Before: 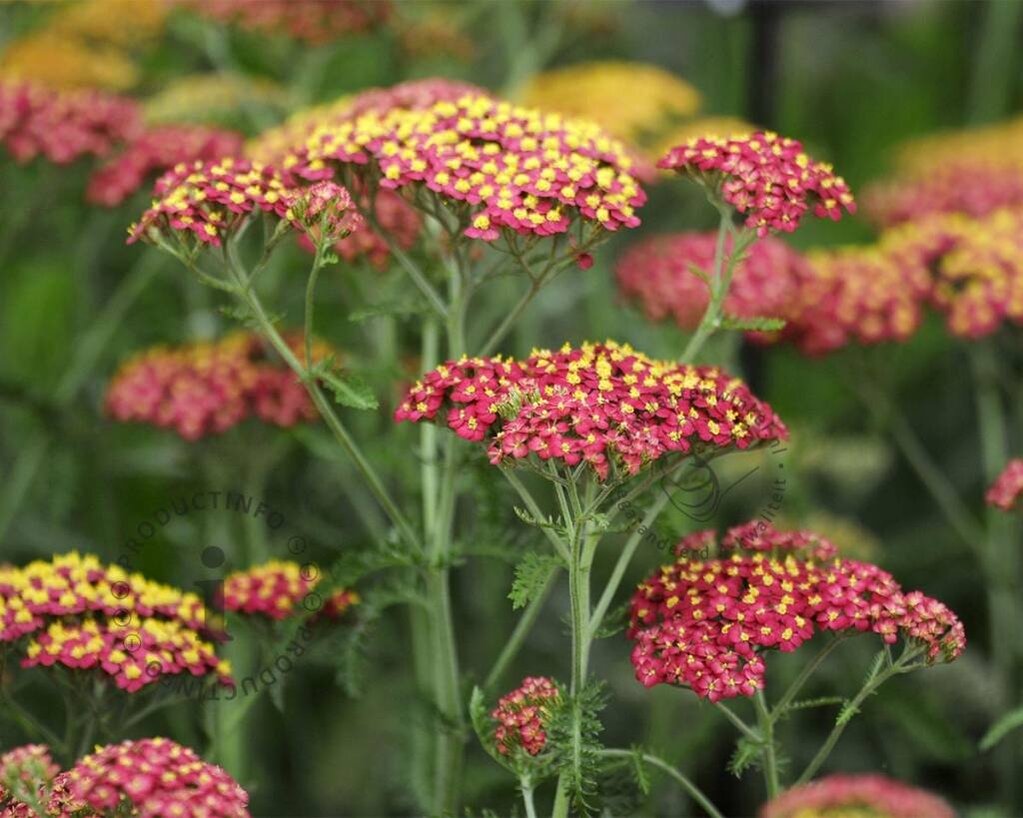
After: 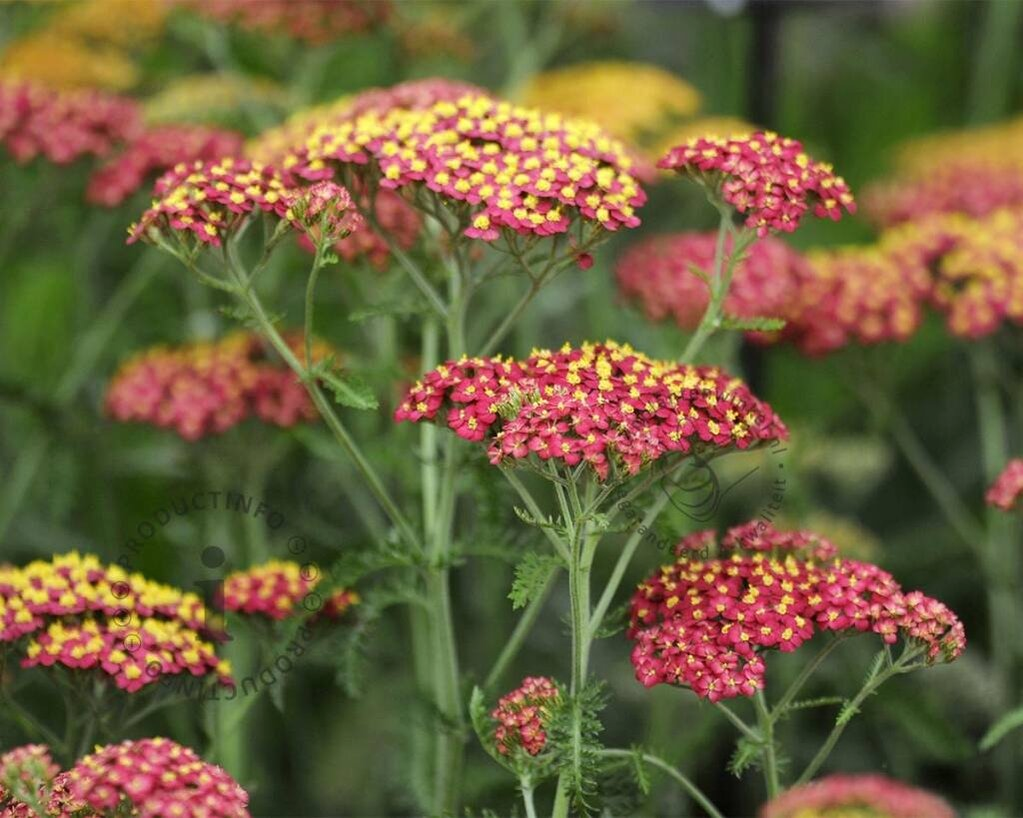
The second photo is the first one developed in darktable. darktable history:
shadows and highlights: shadows 39.72, highlights -53.33, low approximation 0.01, soften with gaussian
